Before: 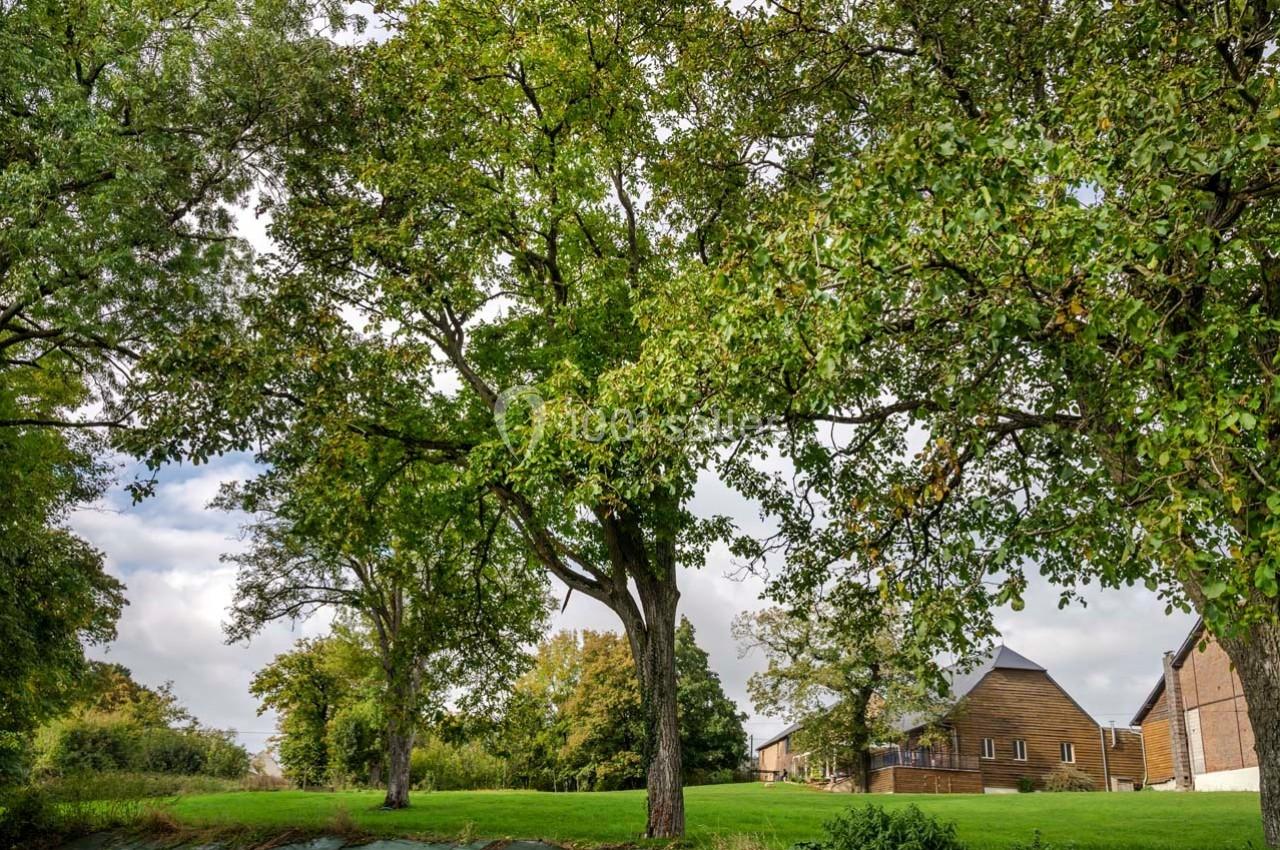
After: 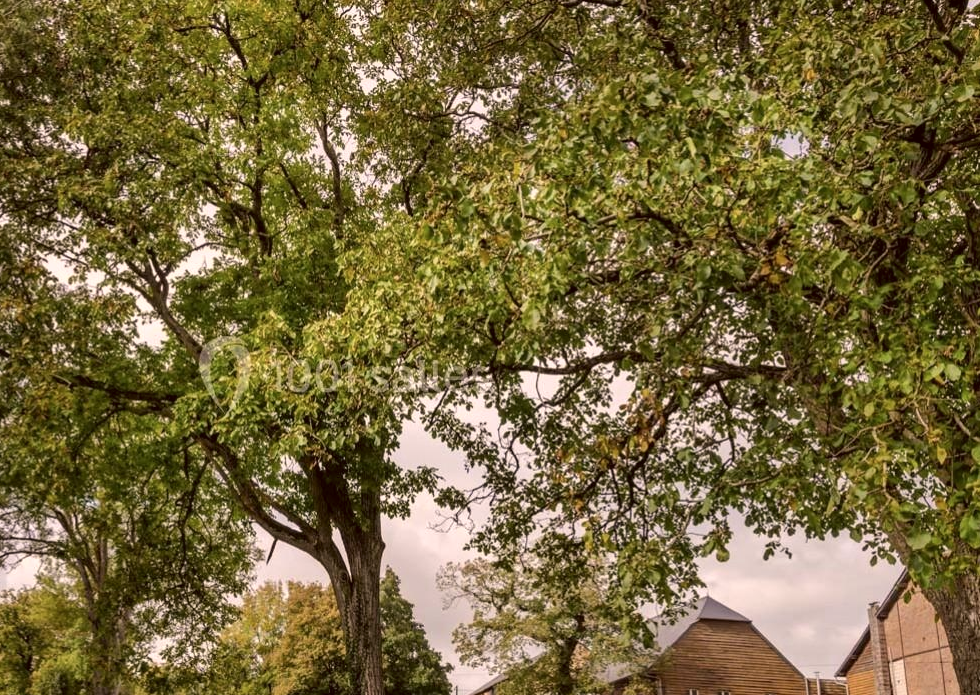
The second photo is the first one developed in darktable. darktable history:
crop: left 23.095%, top 5.827%, bottom 11.854%
color correction: highlights a* 10.21, highlights b* 9.79, shadows a* 8.61, shadows b* 7.88, saturation 0.8
